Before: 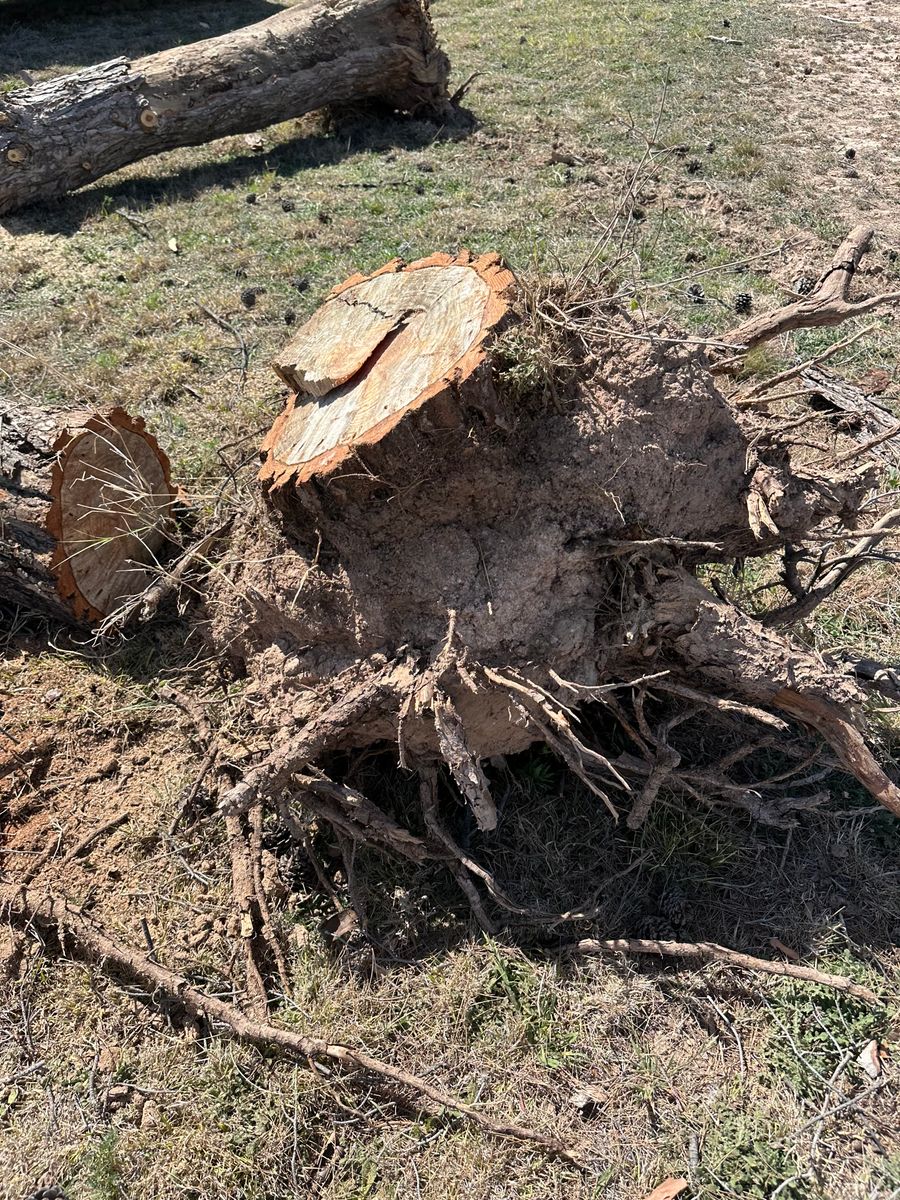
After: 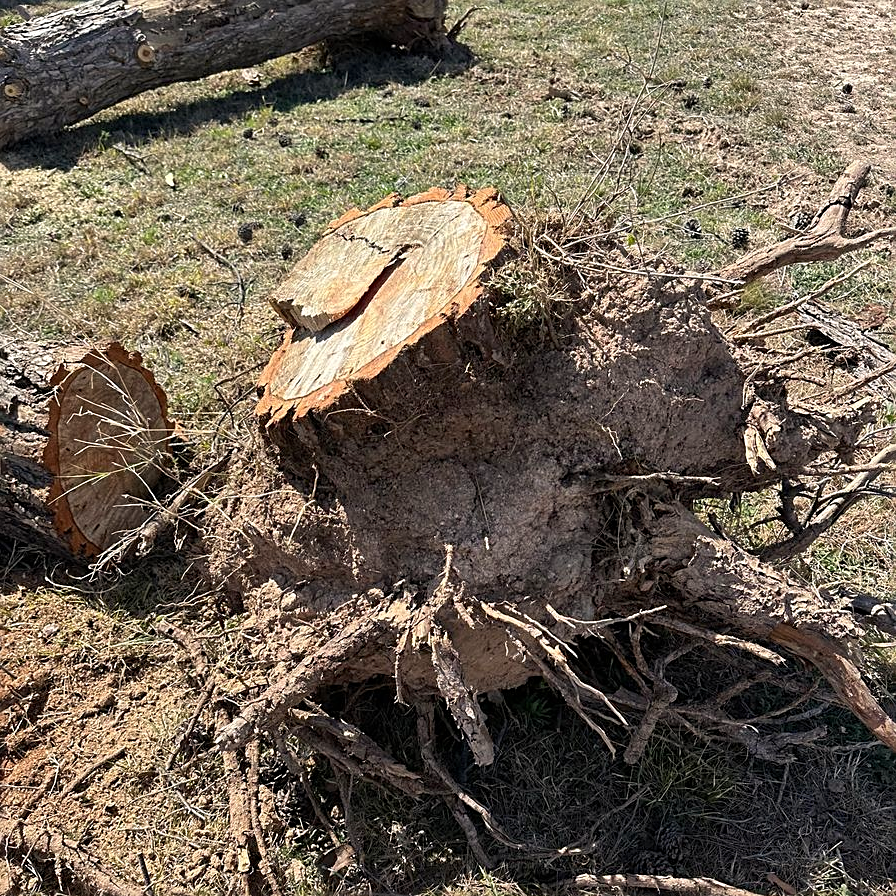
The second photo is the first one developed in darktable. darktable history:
sharpen: on, module defaults
crop: left 0.387%, top 5.469%, bottom 19.809%
color correction: highlights a* 0.816, highlights b* 2.78, saturation 1.1
